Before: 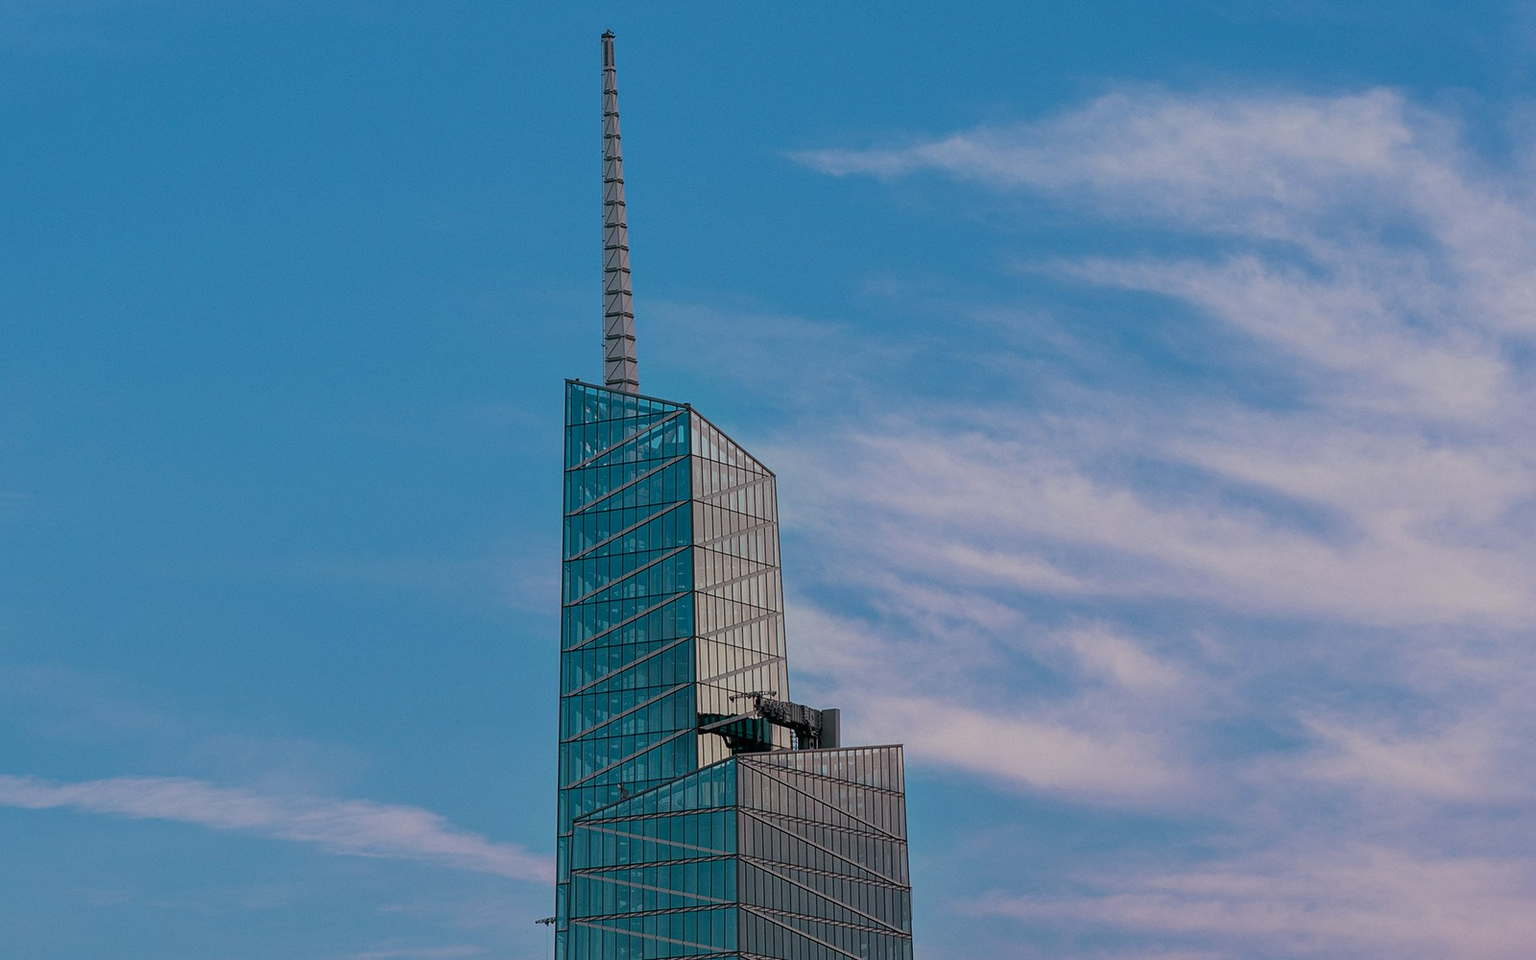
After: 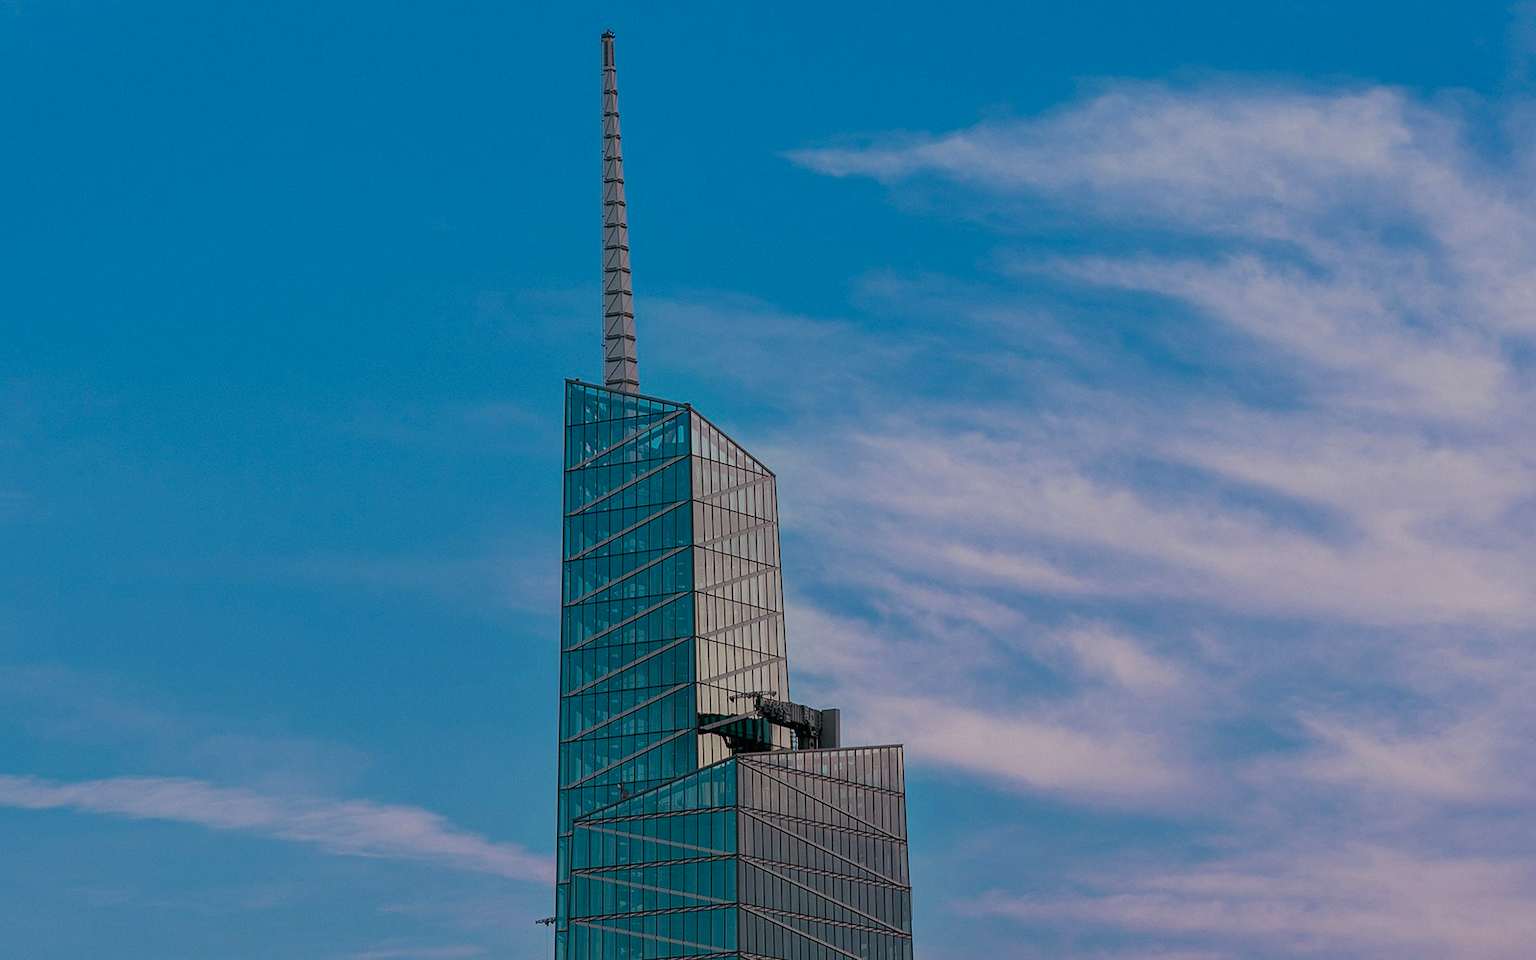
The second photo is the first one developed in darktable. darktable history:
color calibration: output R [0.994, 0.059, -0.119, 0], output G [-0.036, 1.09, -0.119, 0], output B [0.078, -0.108, 0.961, 0], illuminant same as pipeline (D50), adaptation none (bypass), x 0.332, y 0.334, temperature 5020.27 K
